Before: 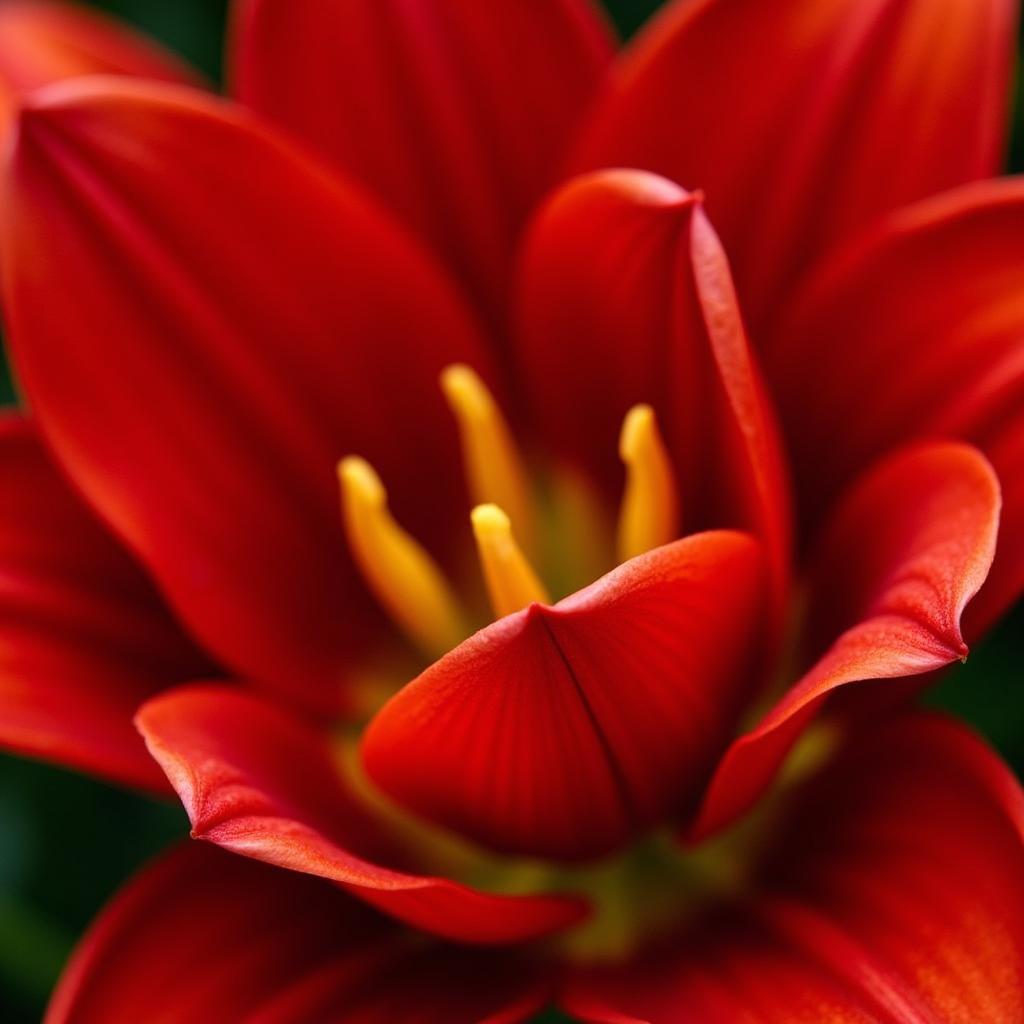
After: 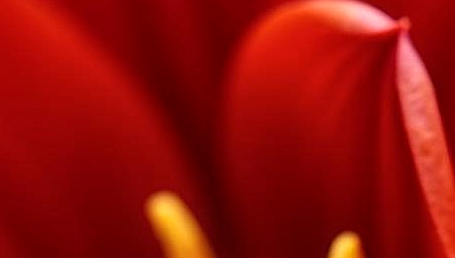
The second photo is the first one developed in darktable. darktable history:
crop: left 28.794%, top 16.802%, right 26.766%, bottom 57.982%
sharpen: on, module defaults
local contrast: on, module defaults
